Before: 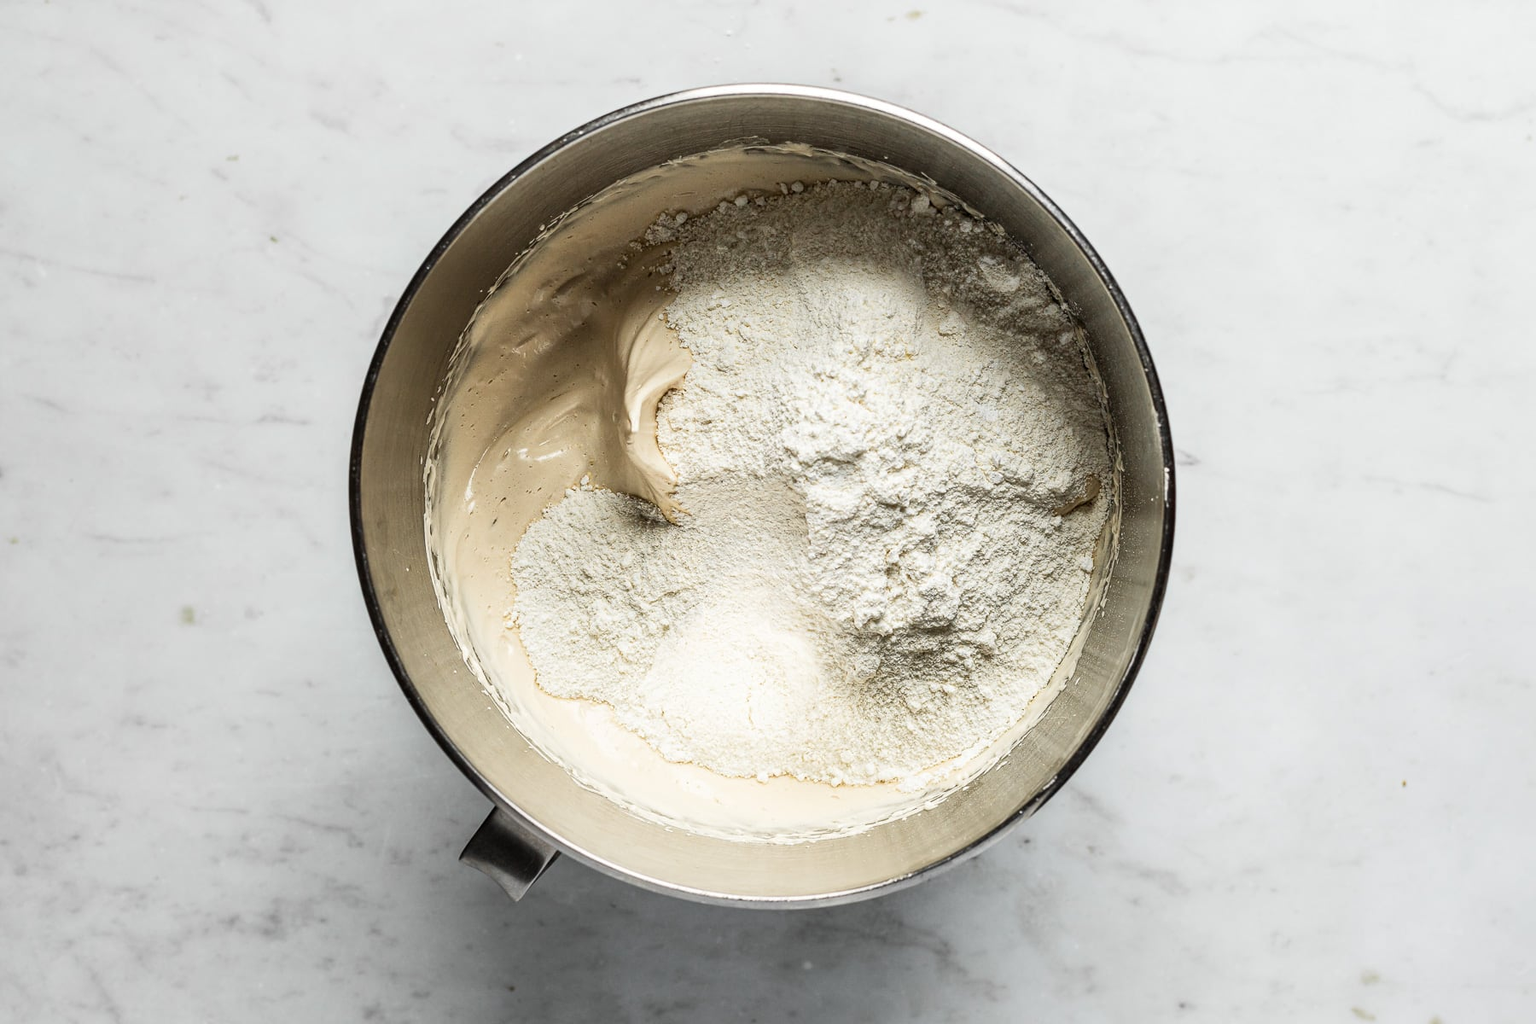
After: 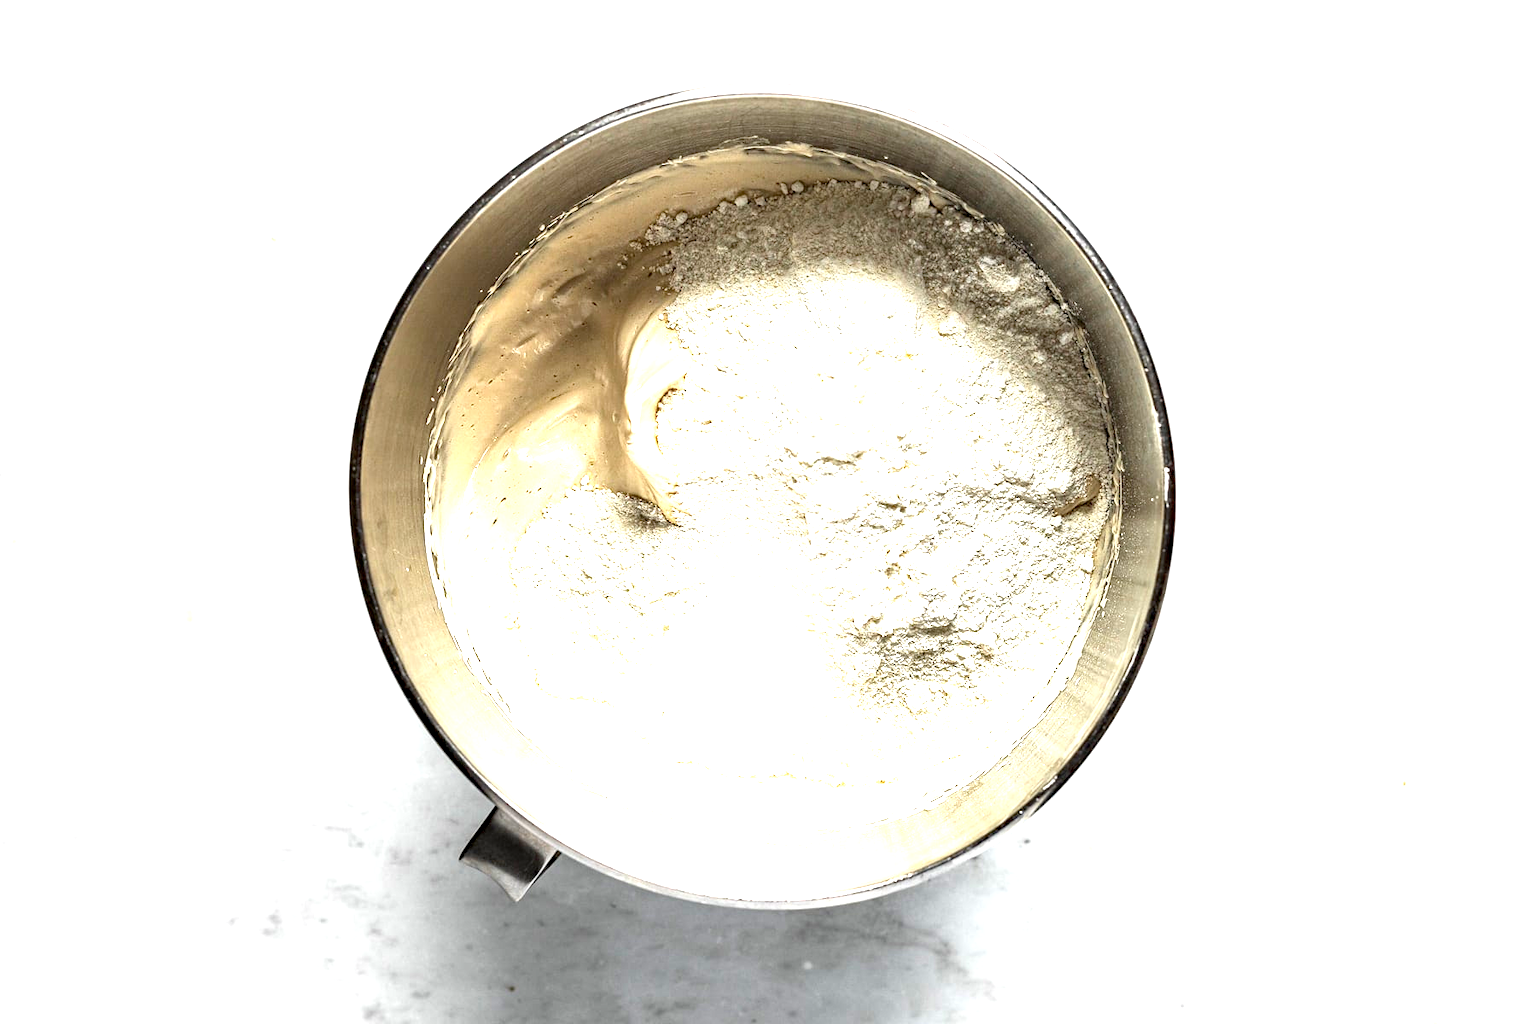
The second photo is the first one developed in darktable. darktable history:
haze removal: compatibility mode true, adaptive false
exposure: black level correction 0, exposure 1.465 EV, compensate highlight preservation false
